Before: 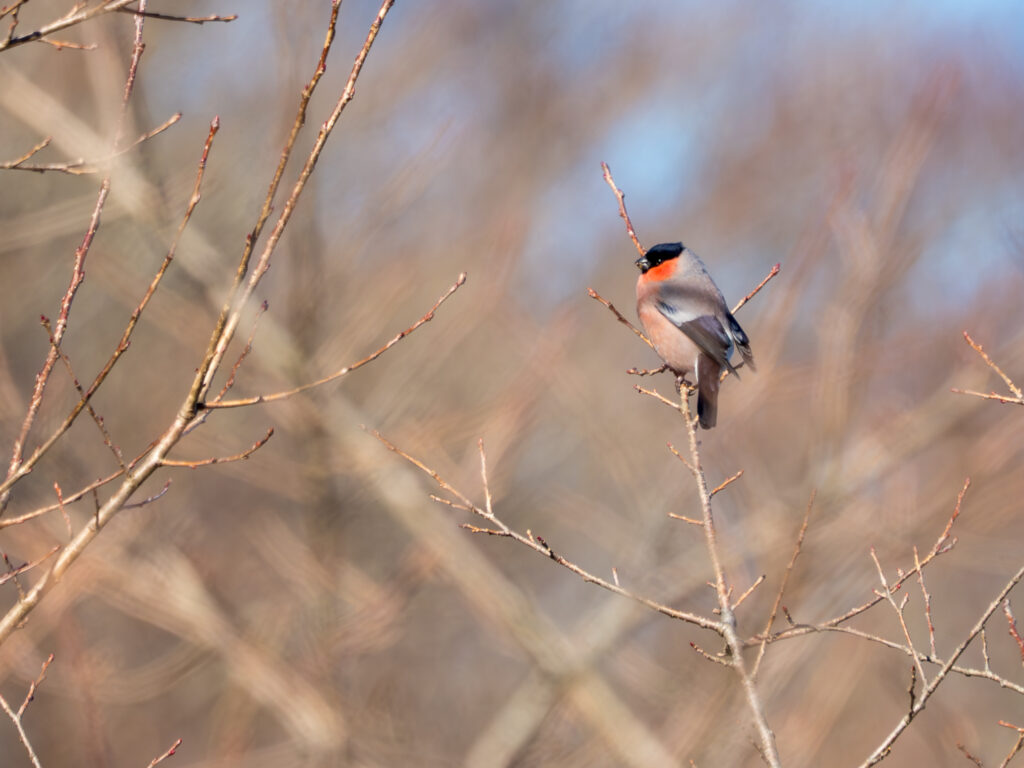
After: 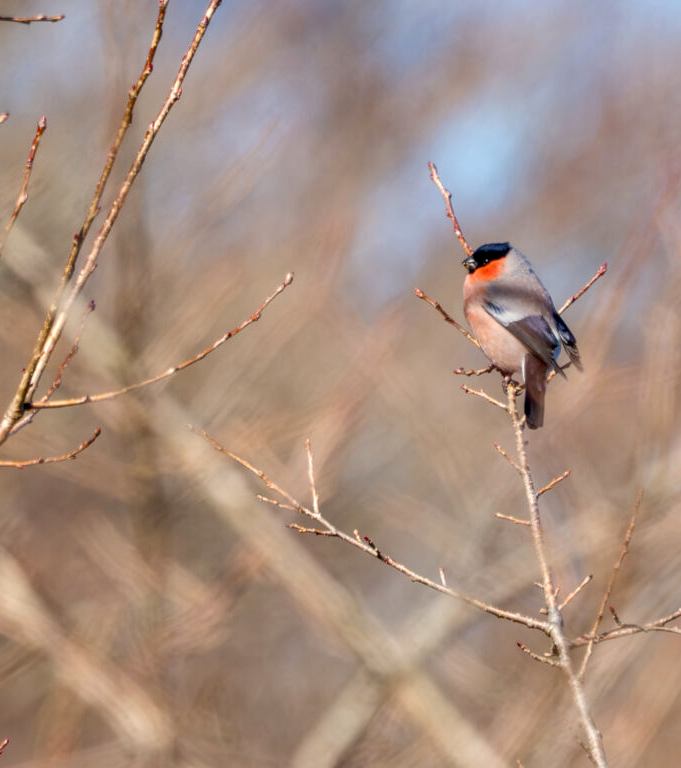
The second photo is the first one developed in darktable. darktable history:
color balance rgb: perceptual saturation grading › global saturation 20%, perceptual saturation grading › highlights -25%, perceptual saturation grading › shadows 25%
crop: left 16.899%, right 16.556%
local contrast: on, module defaults
